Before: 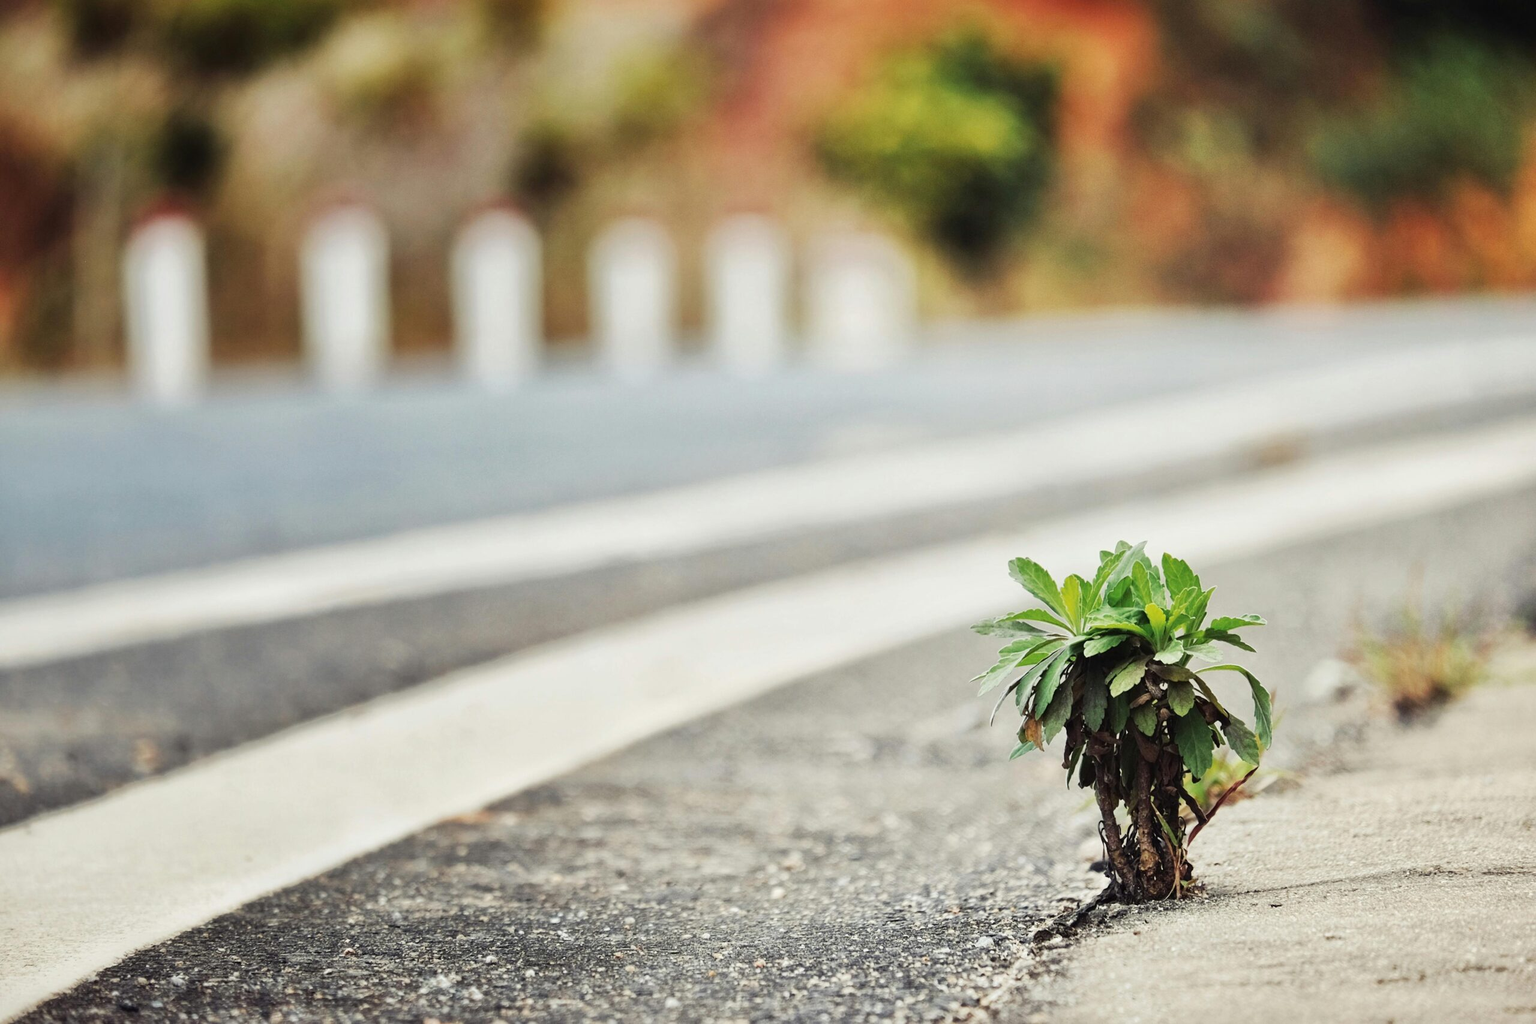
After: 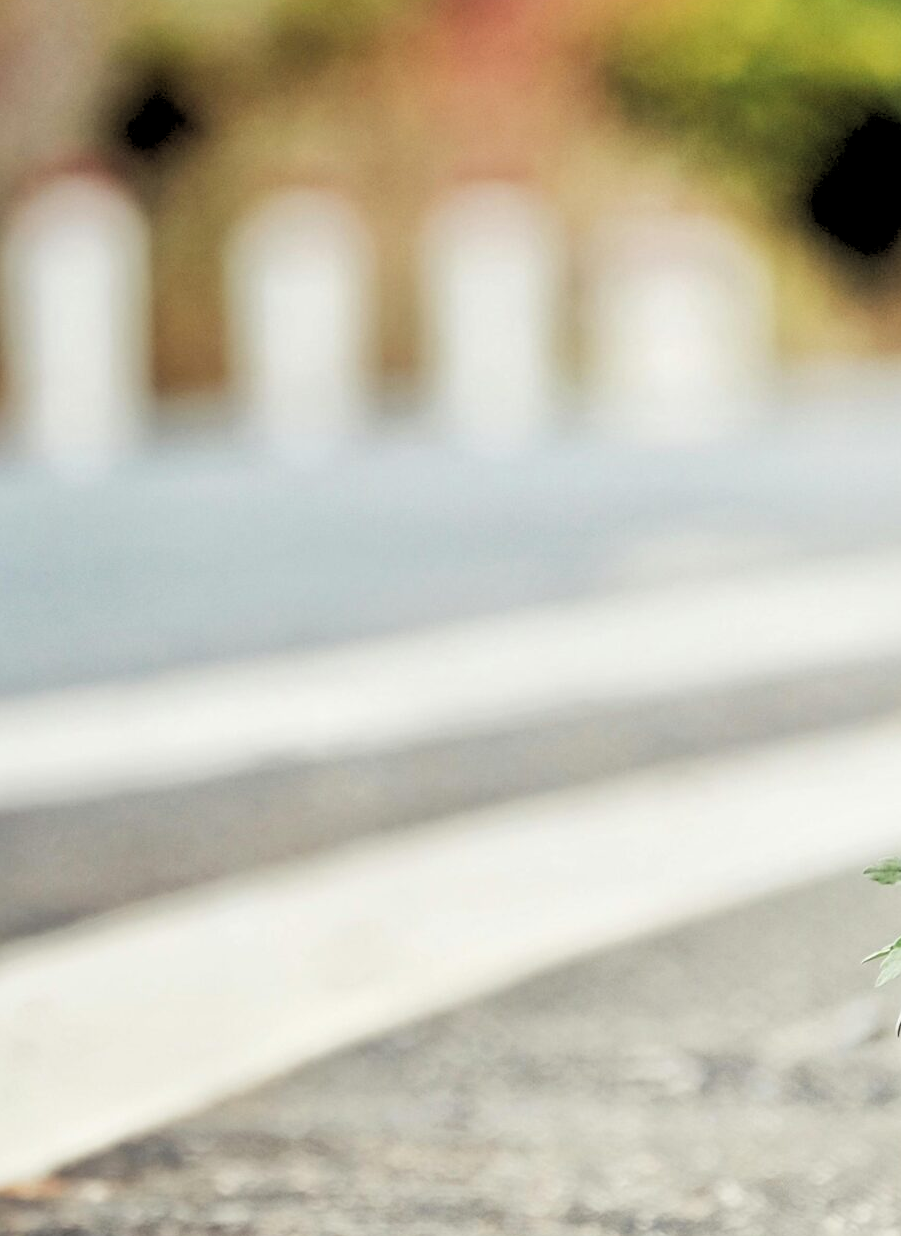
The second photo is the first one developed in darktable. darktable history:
rgb levels: levels [[0.029, 0.461, 0.922], [0, 0.5, 1], [0, 0.5, 1]]
crop and rotate: left 29.476%, top 10.214%, right 35.32%, bottom 17.333%
